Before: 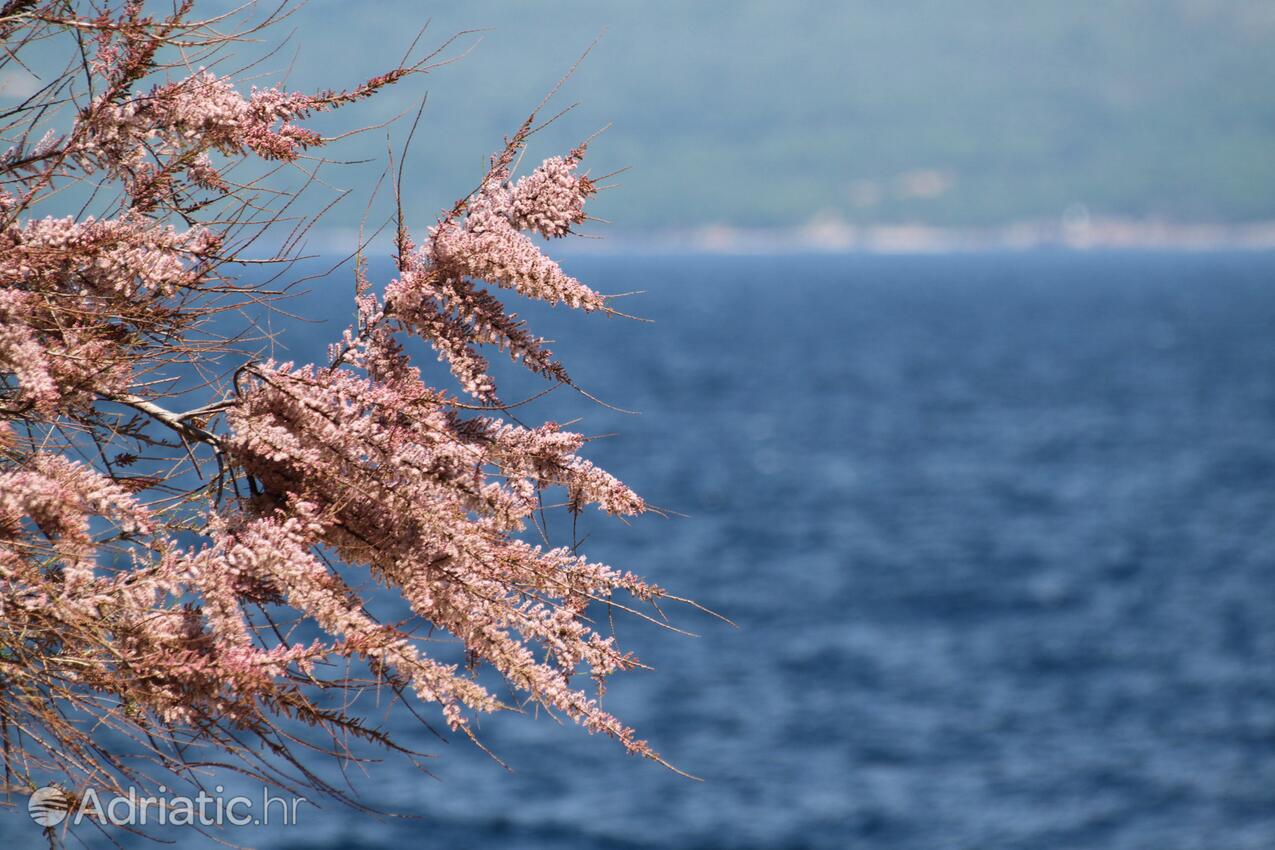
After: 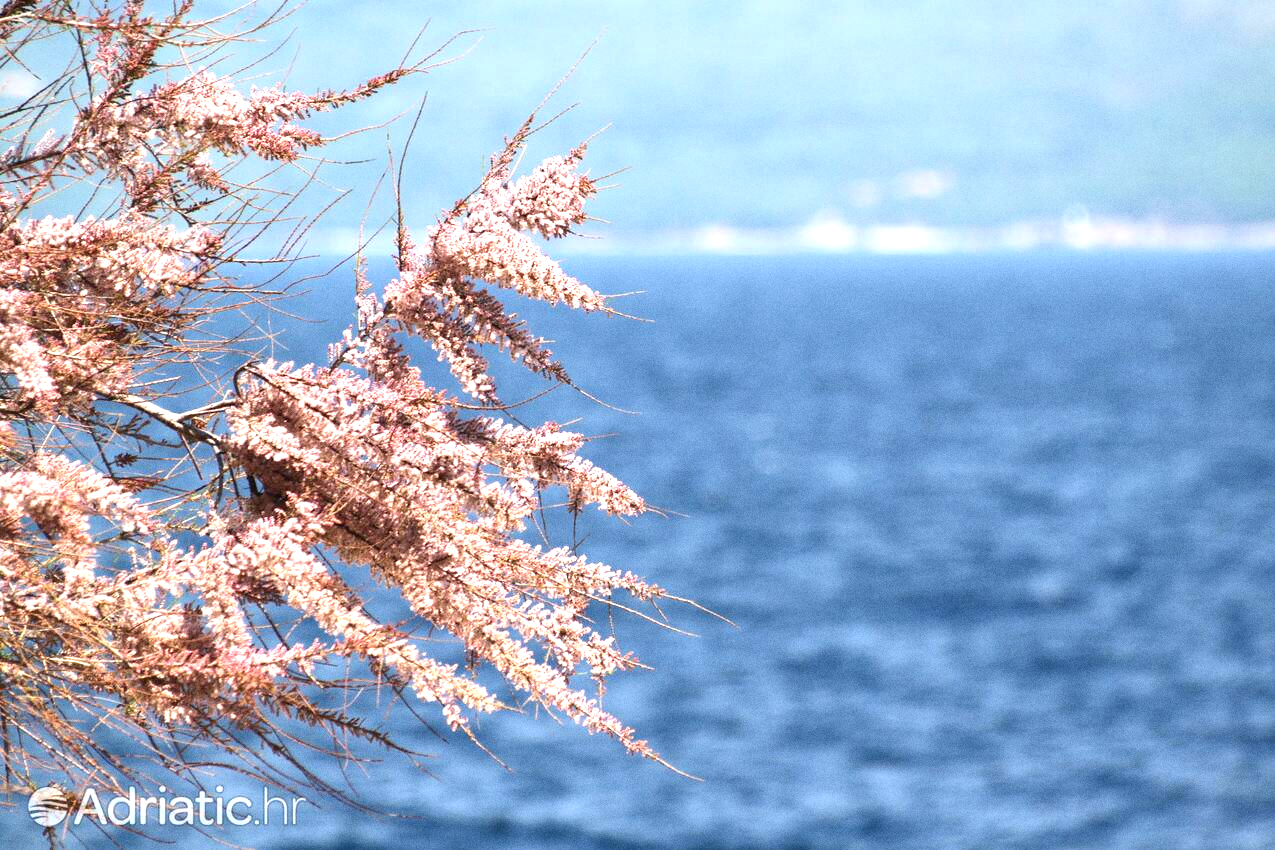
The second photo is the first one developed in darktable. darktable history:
grain: coarseness 0.09 ISO
exposure: black level correction 0, exposure 1.2 EV, compensate exposure bias true, compensate highlight preservation false
